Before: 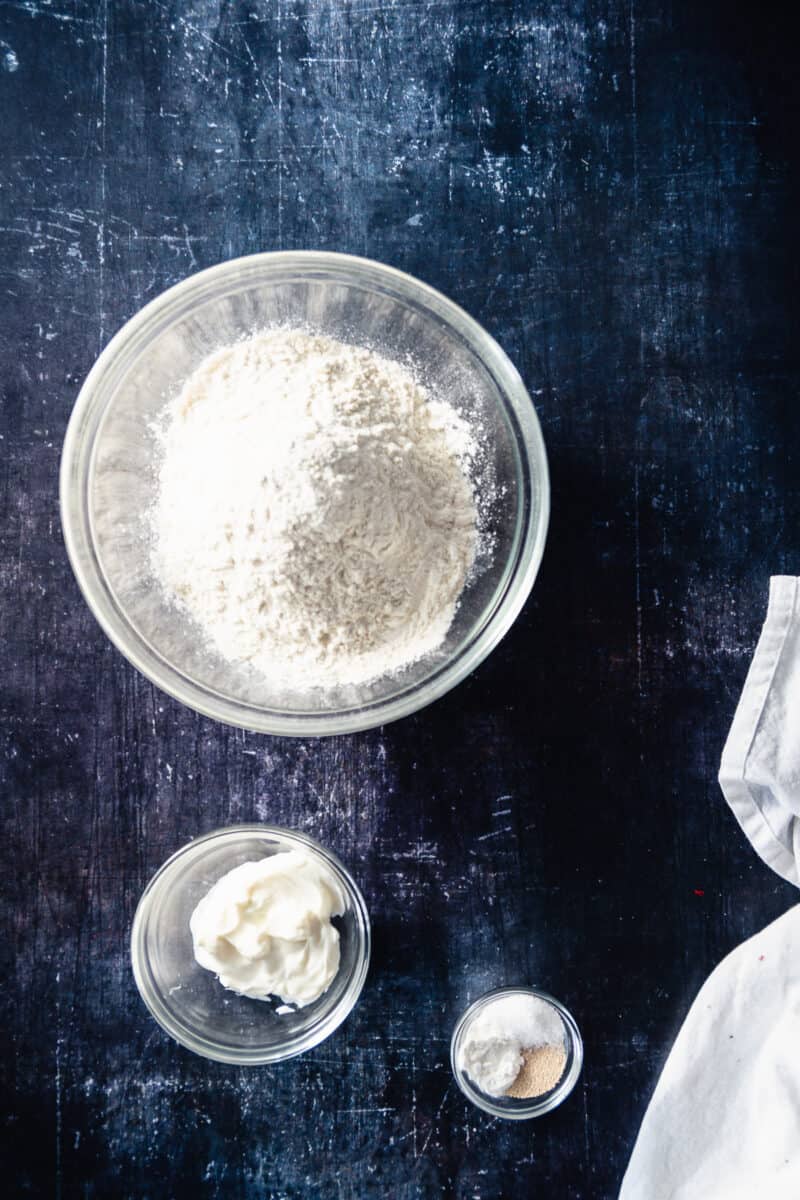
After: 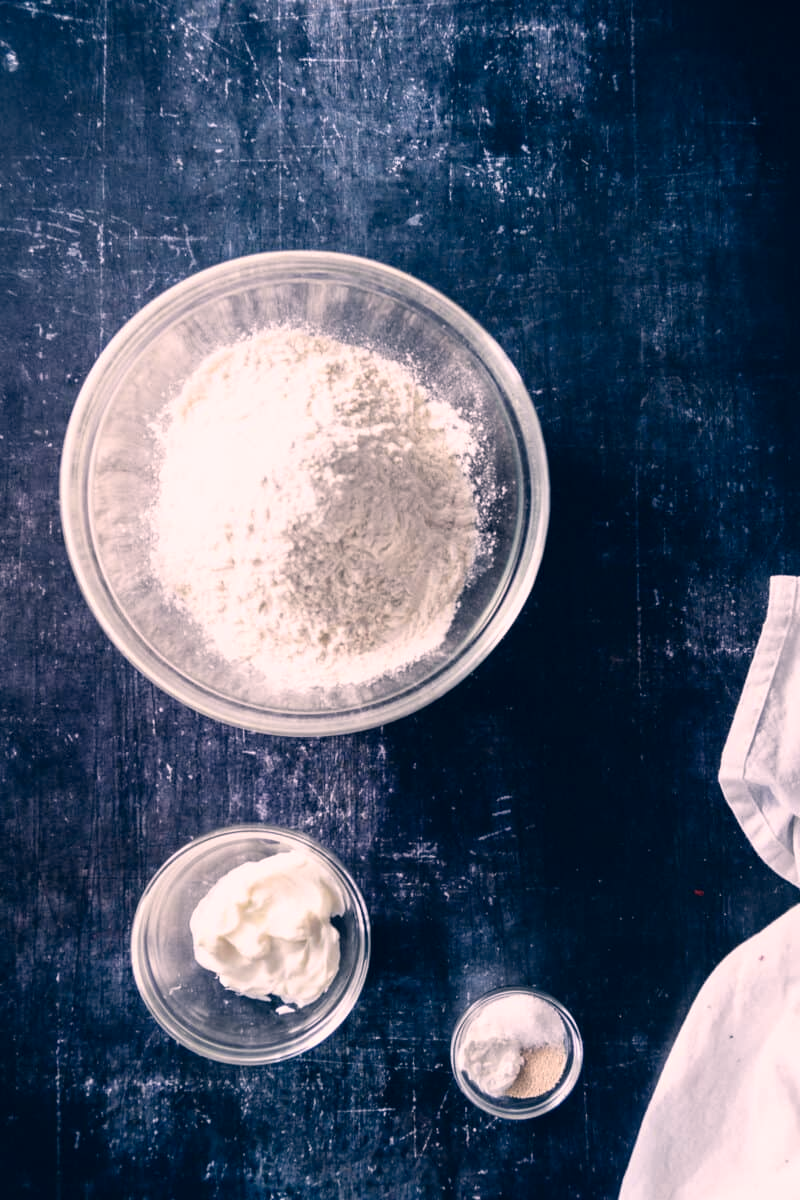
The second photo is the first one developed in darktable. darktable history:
contrast brightness saturation: contrast 0.01, saturation -0.05
color correction: highlights a* 14.46, highlights b* 5.85, shadows a* -5.53, shadows b* -15.24, saturation 0.85
